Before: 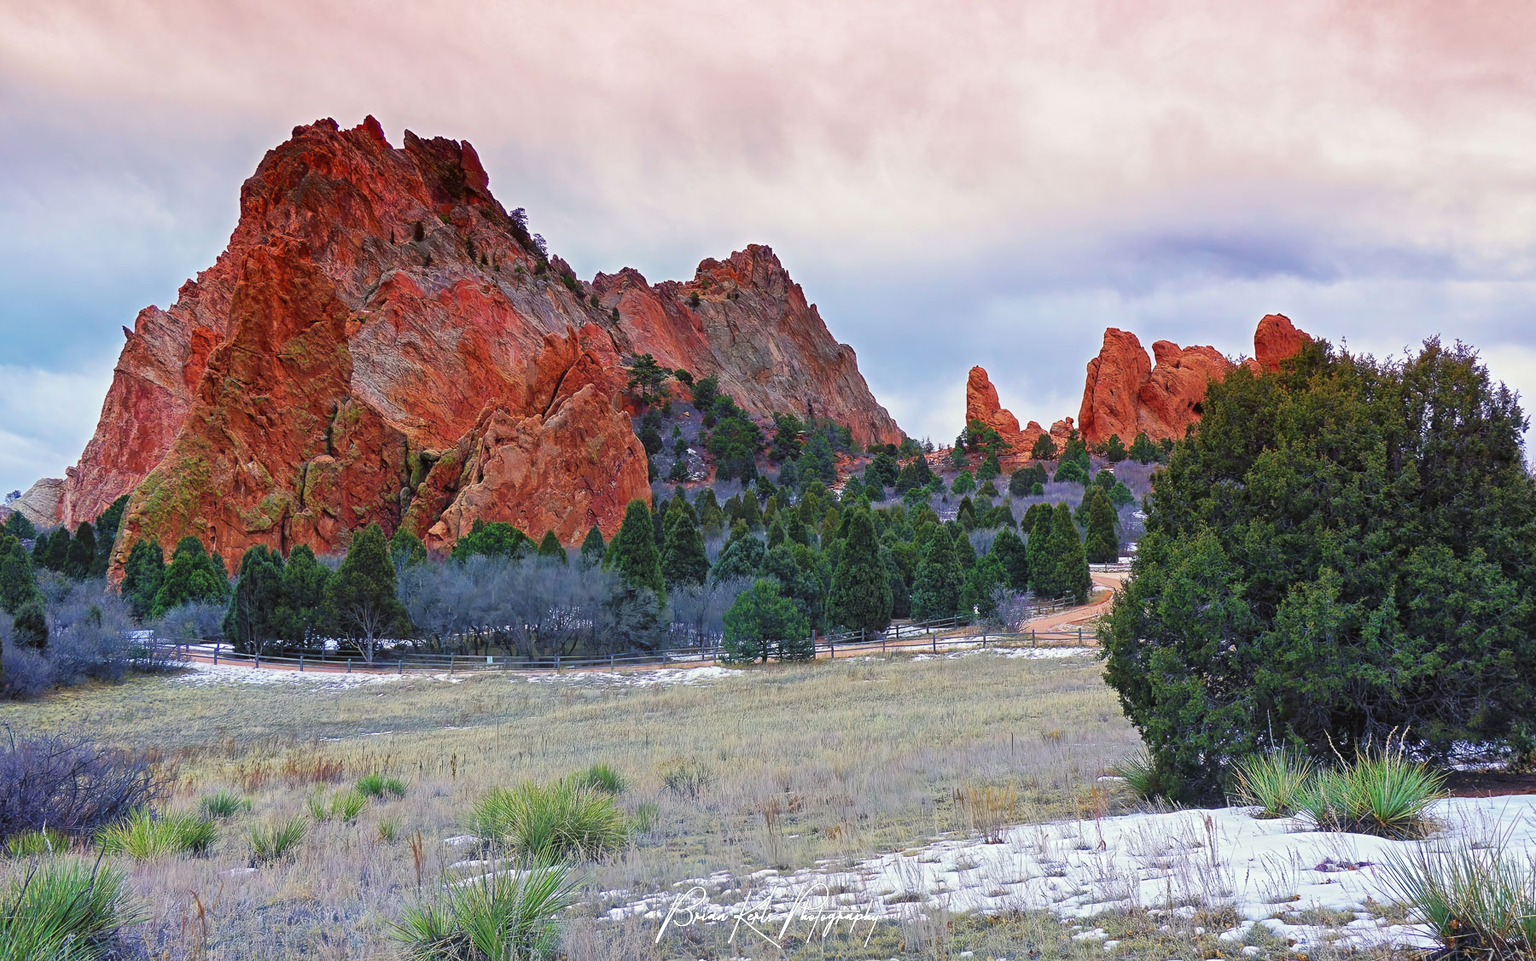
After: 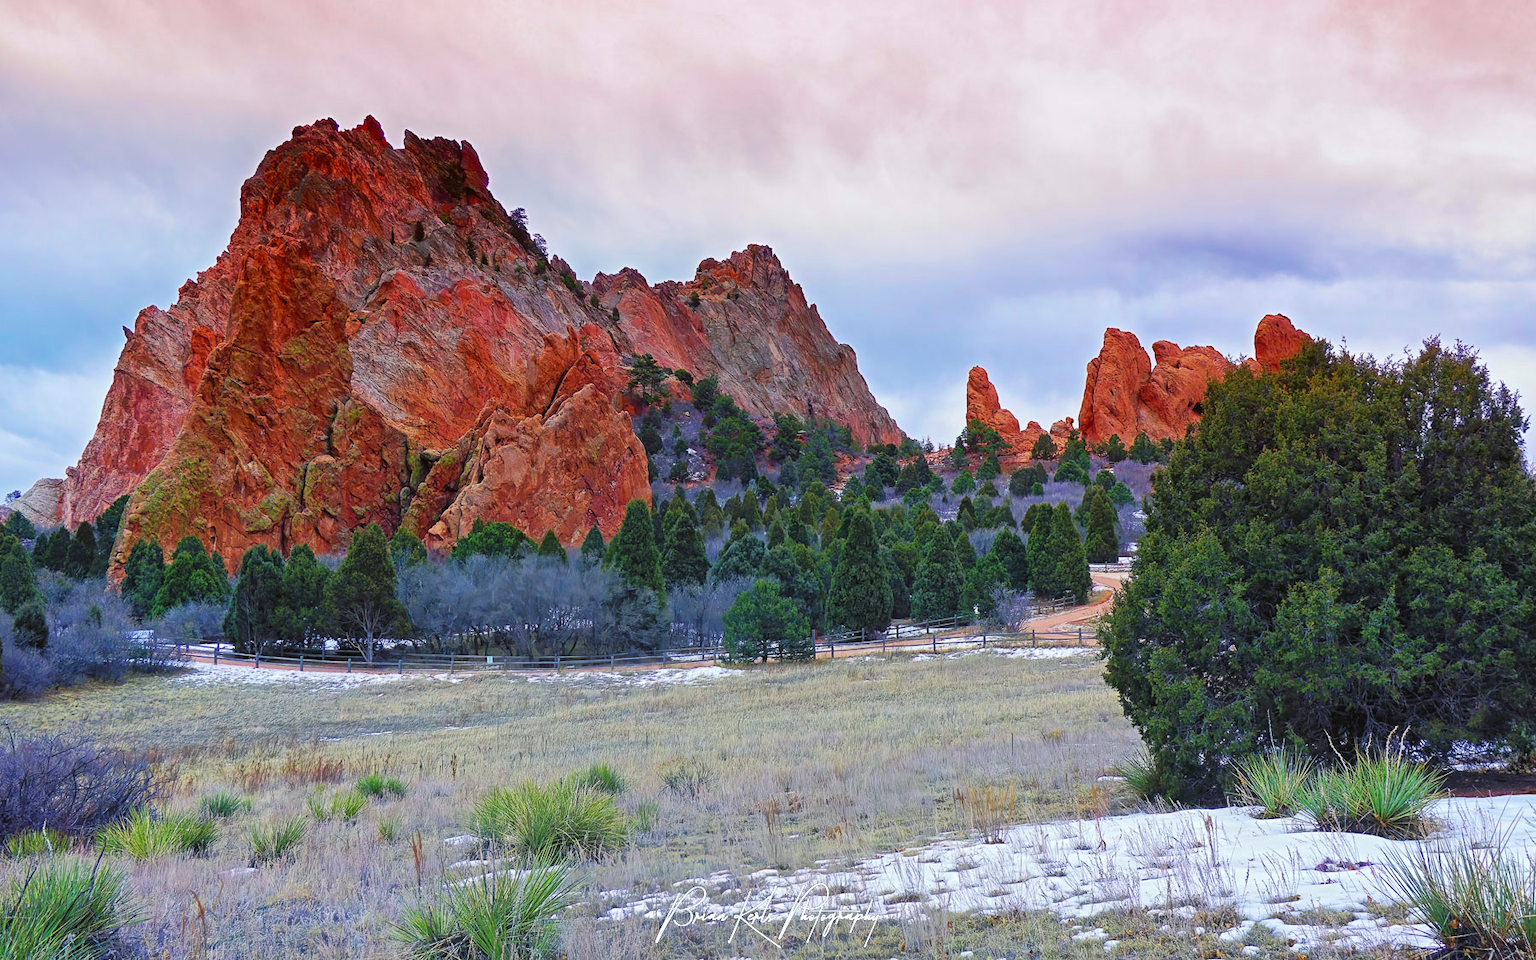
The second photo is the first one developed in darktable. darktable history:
white balance: red 0.98, blue 1.034
color balance: output saturation 110%
